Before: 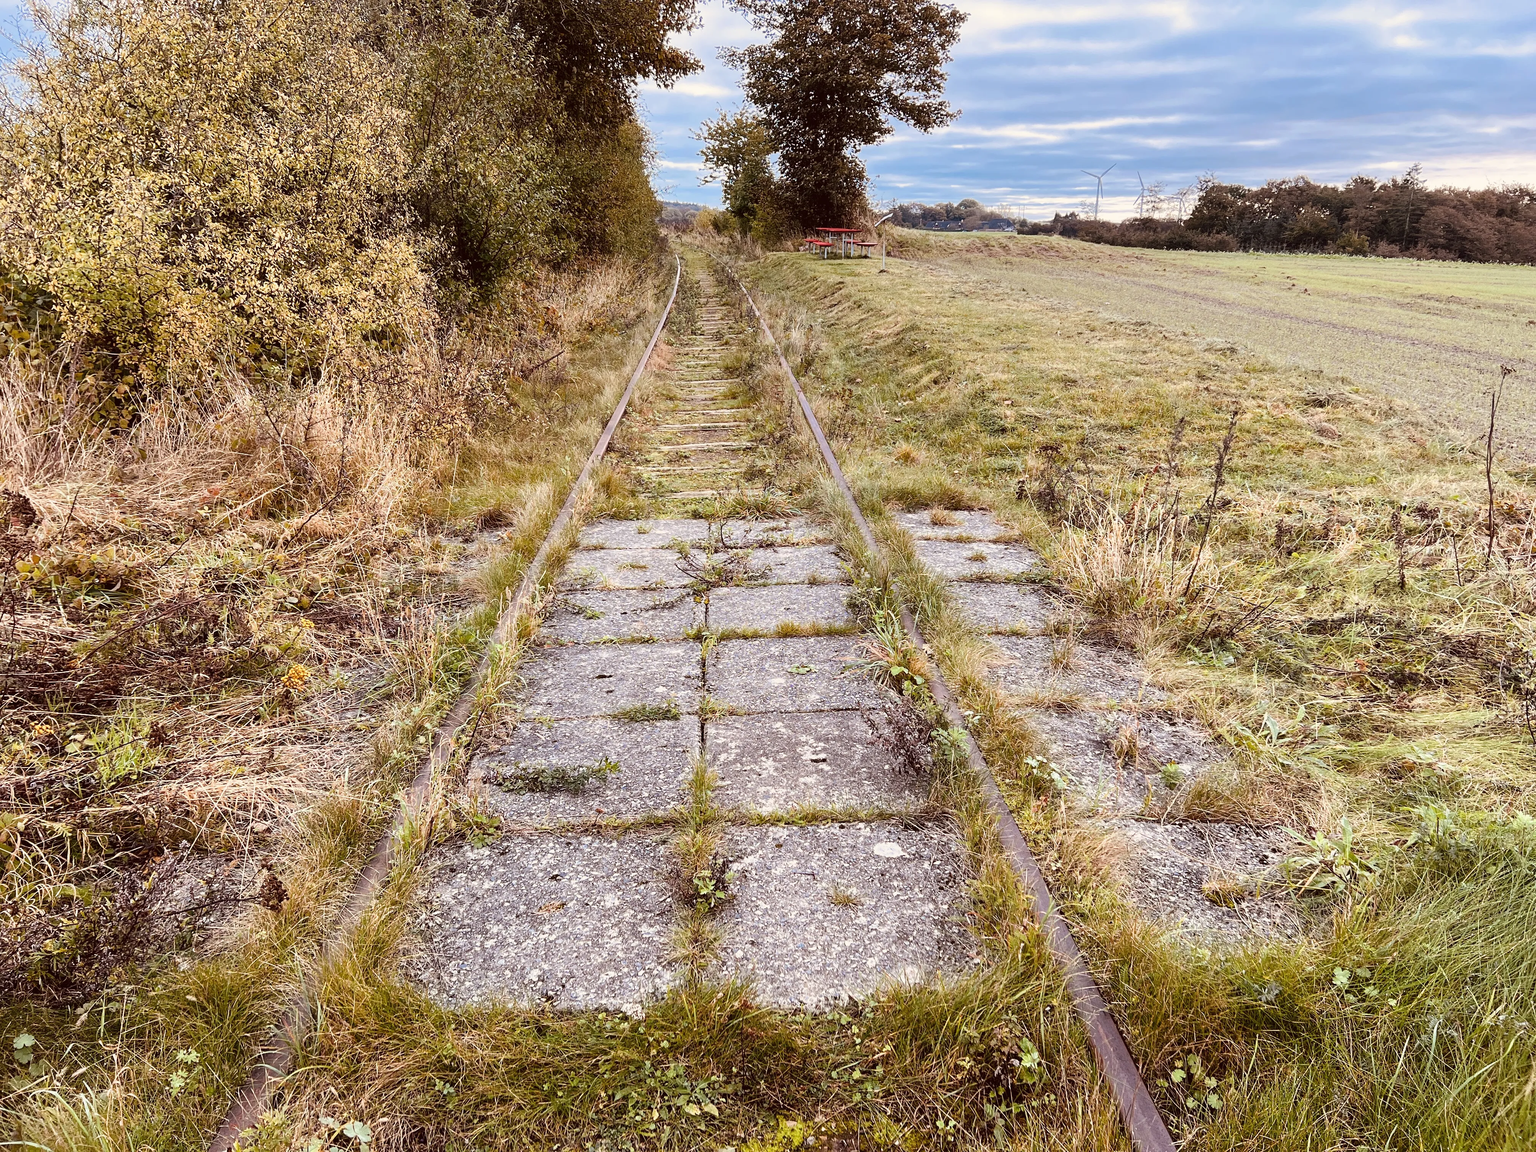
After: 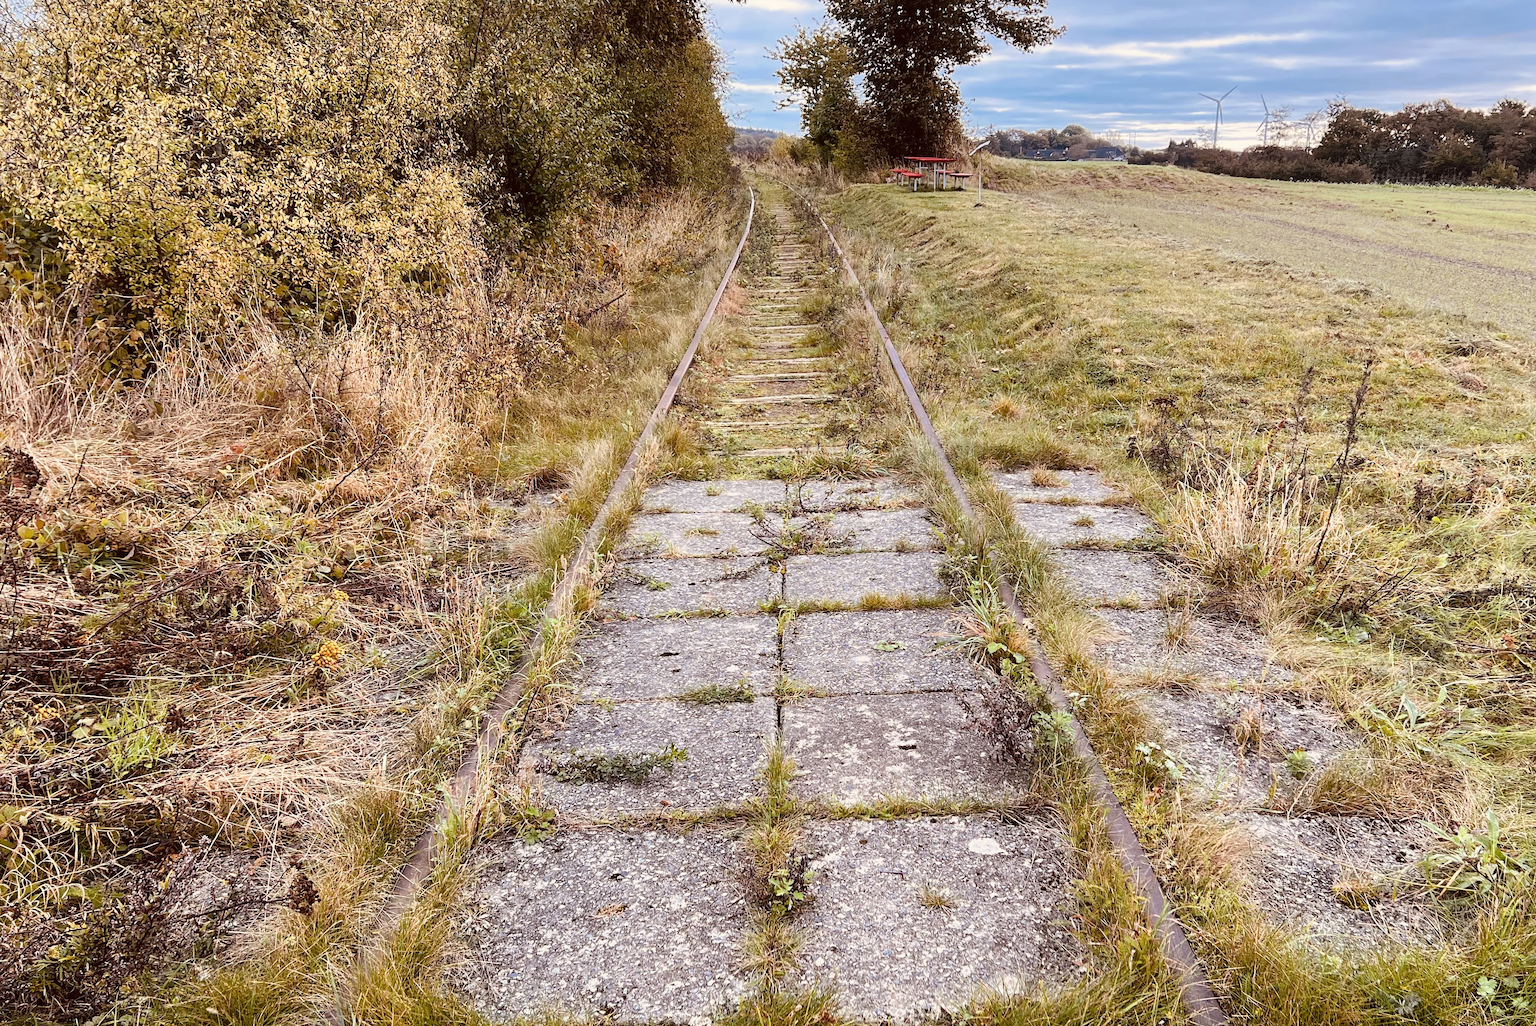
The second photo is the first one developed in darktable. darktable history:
crop: top 7.533%, right 9.758%, bottom 12.052%
